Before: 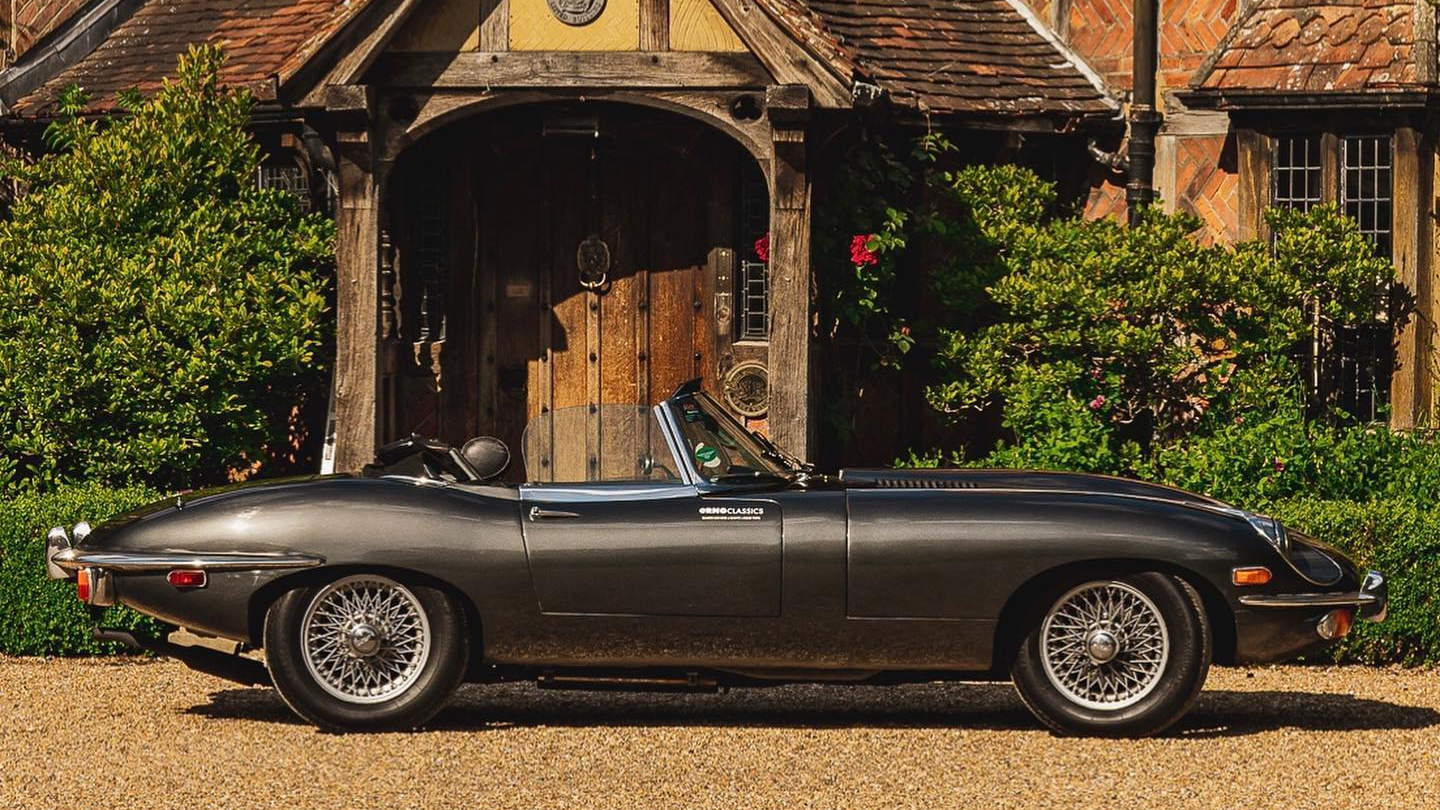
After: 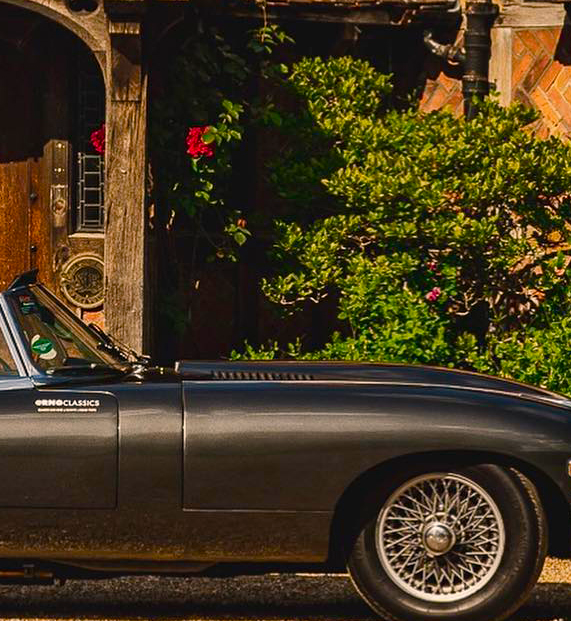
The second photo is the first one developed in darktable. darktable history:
crop: left 46.174%, top 13.387%, right 14.132%, bottom 9.919%
color balance rgb: highlights gain › chroma 3.077%, highlights gain › hue 60.14°, perceptual saturation grading › global saturation 20%, perceptual saturation grading › highlights -25.52%, perceptual saturation grading › shadows 25.117%, global vibrance 20%
